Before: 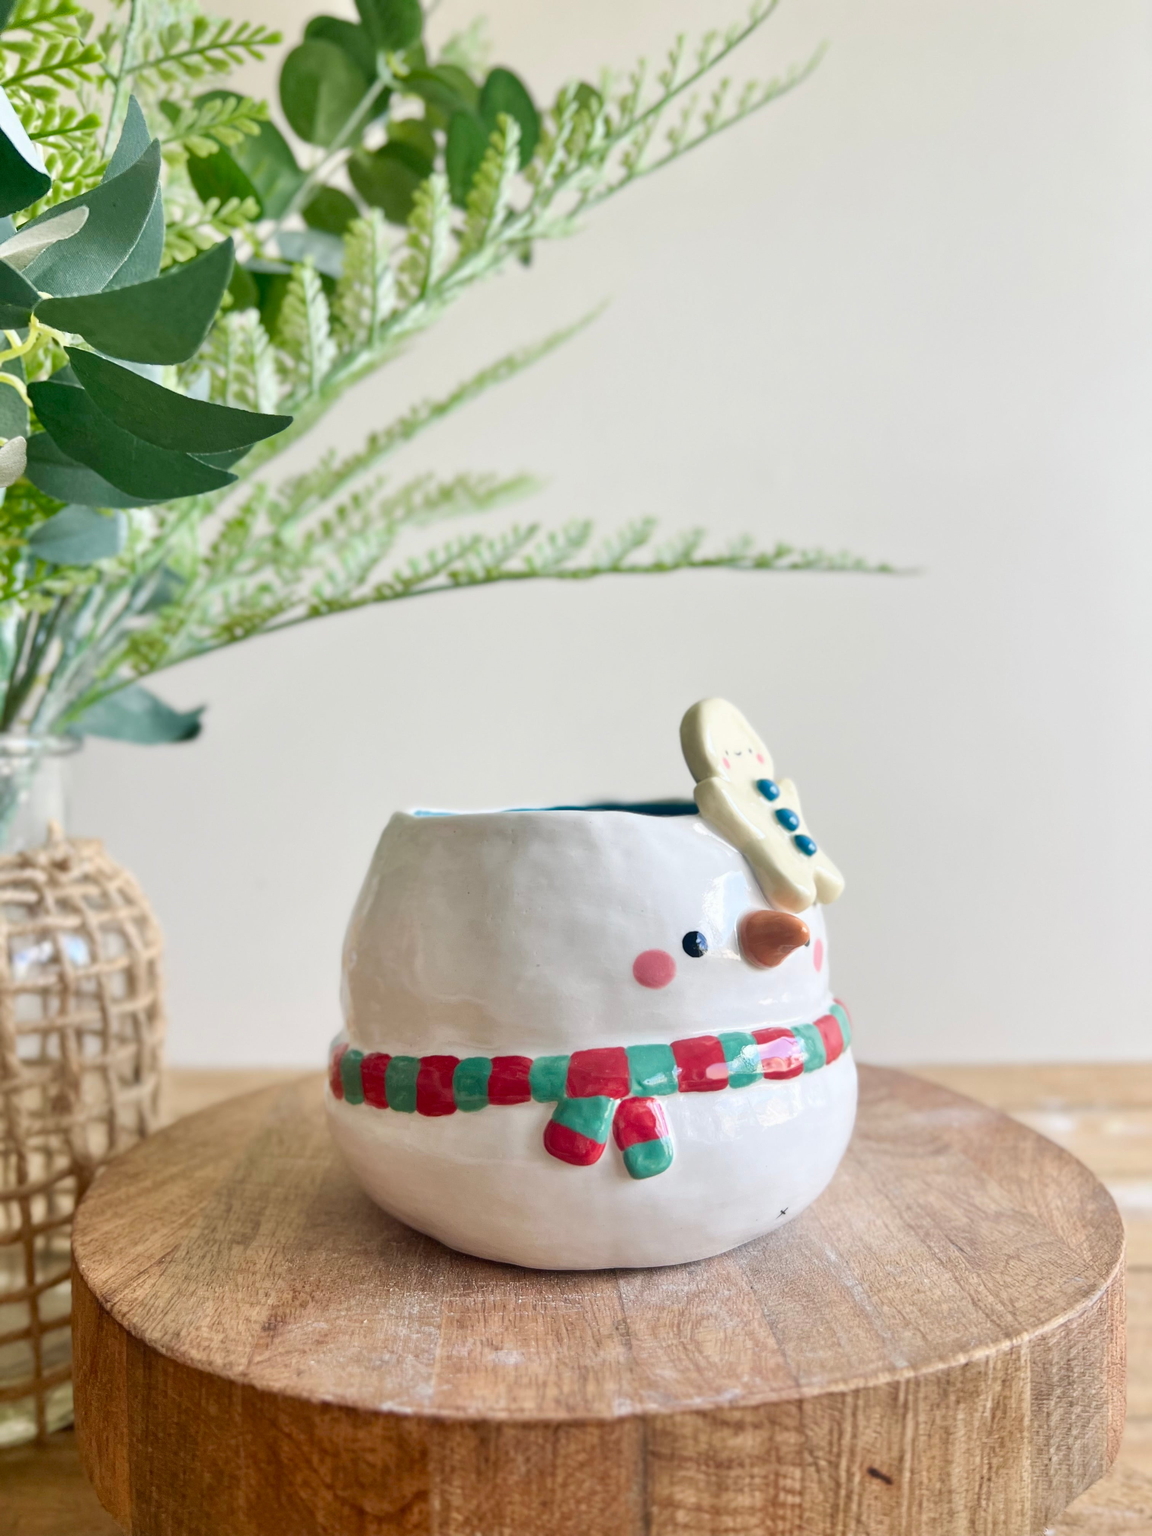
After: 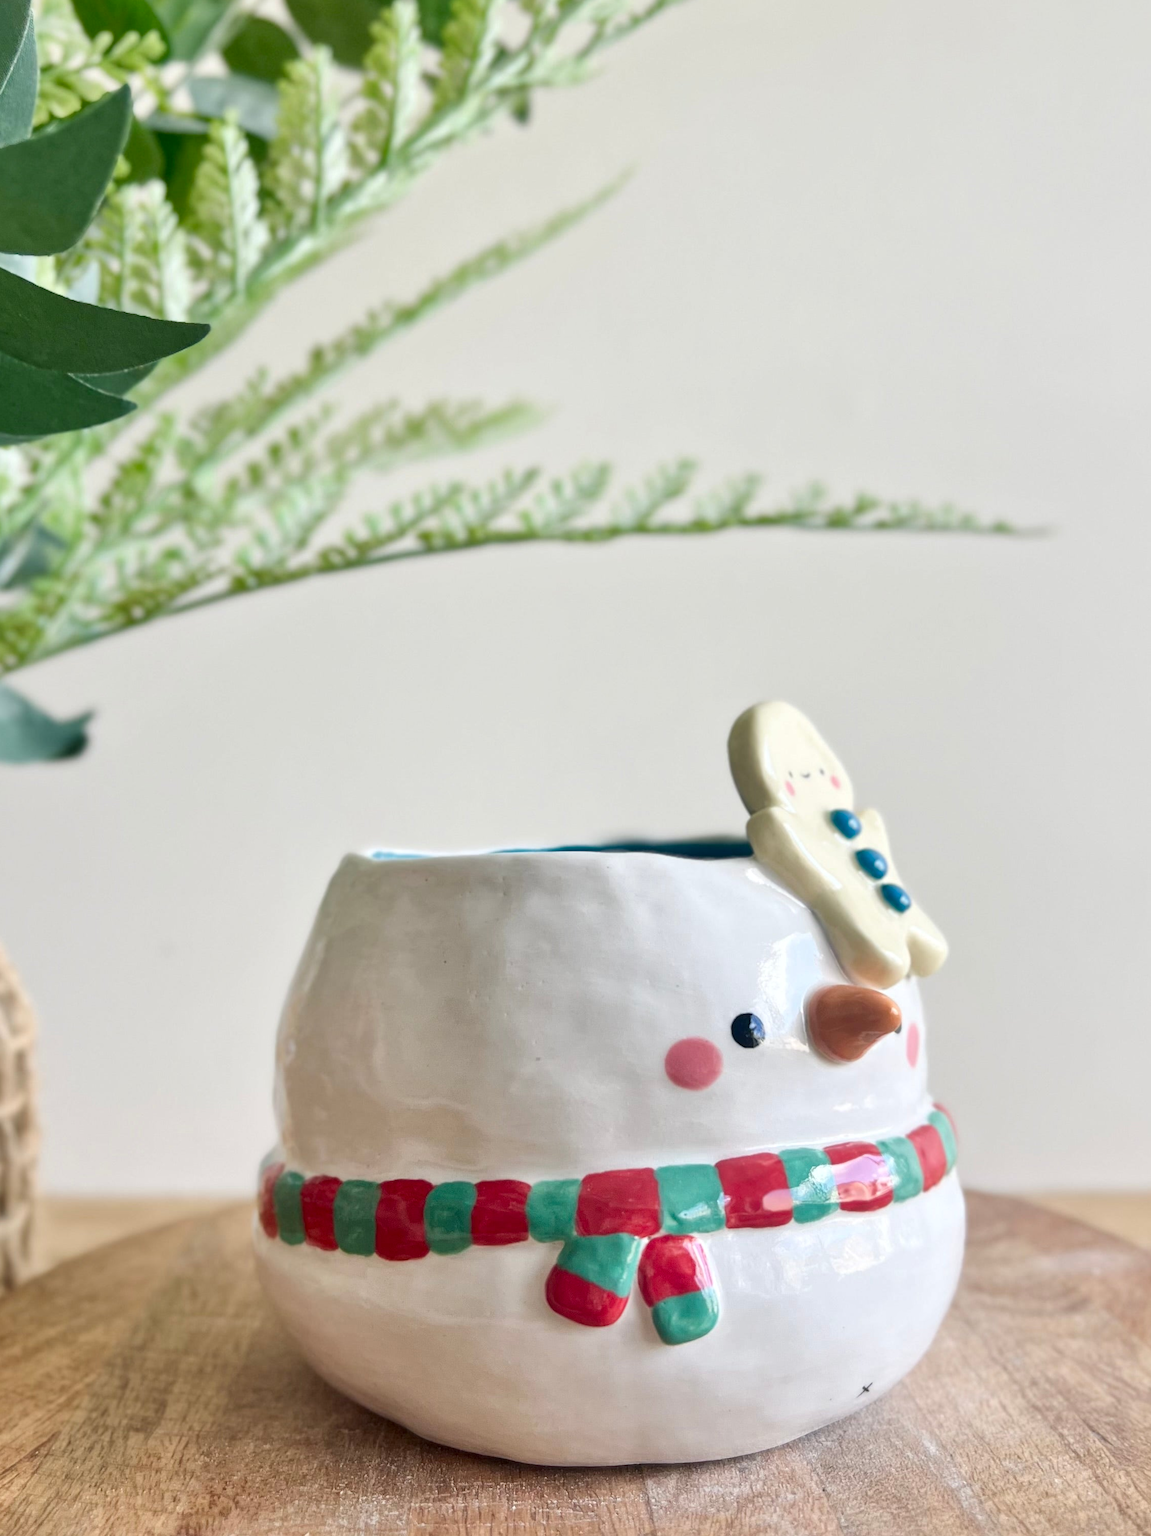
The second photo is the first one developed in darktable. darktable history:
crop and rotate: left 11.831%, top 11.346%, right 13.429%, bottom 13.899%
local contrast: mode bilateral grid, contrast 20, coarseness 50, detail 120%, midtone range 0.2
